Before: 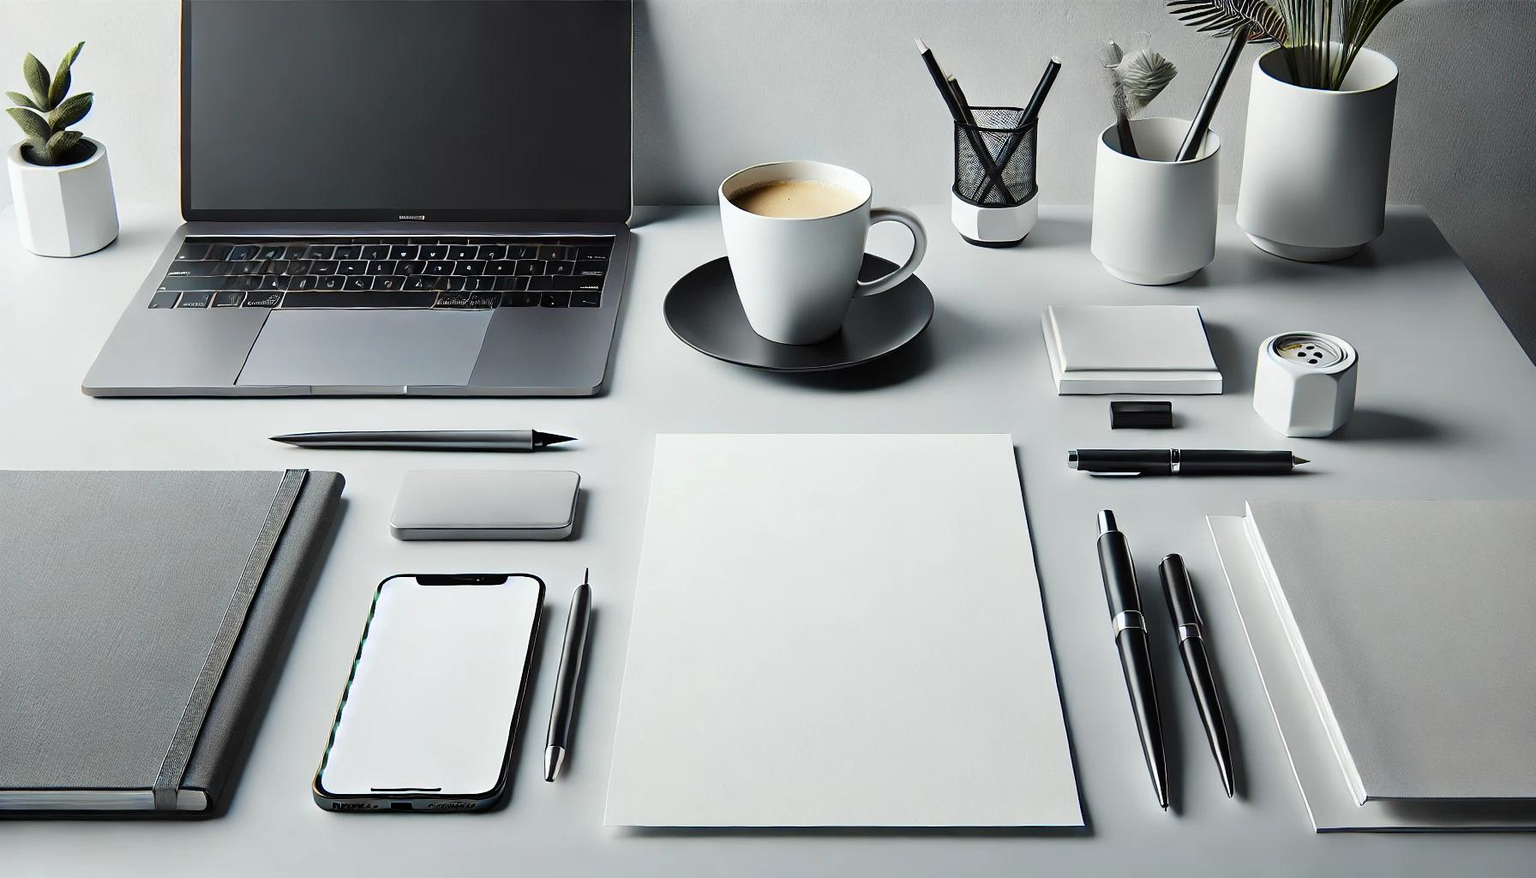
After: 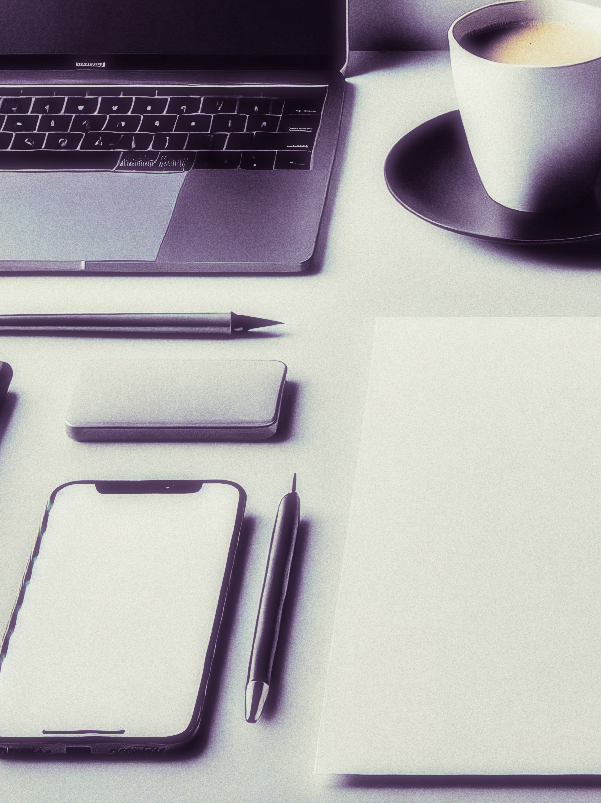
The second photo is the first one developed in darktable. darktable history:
soften: size 19.52%, mix 20.32%
shadows and highlights: soften with gaussian
split-toning: shadows › hue 266.4°, shadows › saturation 0.4, highlights › hue 61.2°, highlights › saturation 0.3, compress 0%
filmic rgb: hardness 4.17, contrast 1.364, color science v6 (2022)
crop and rotate: left 21.77%, top 18.528%, right 44.676%, bottom 2.997%
contrast brightness saturation: contrast 0.15, brightness 0.05
grain: coarseness 0.09 ISO, strength 40%
local contrast: on, module defaults
